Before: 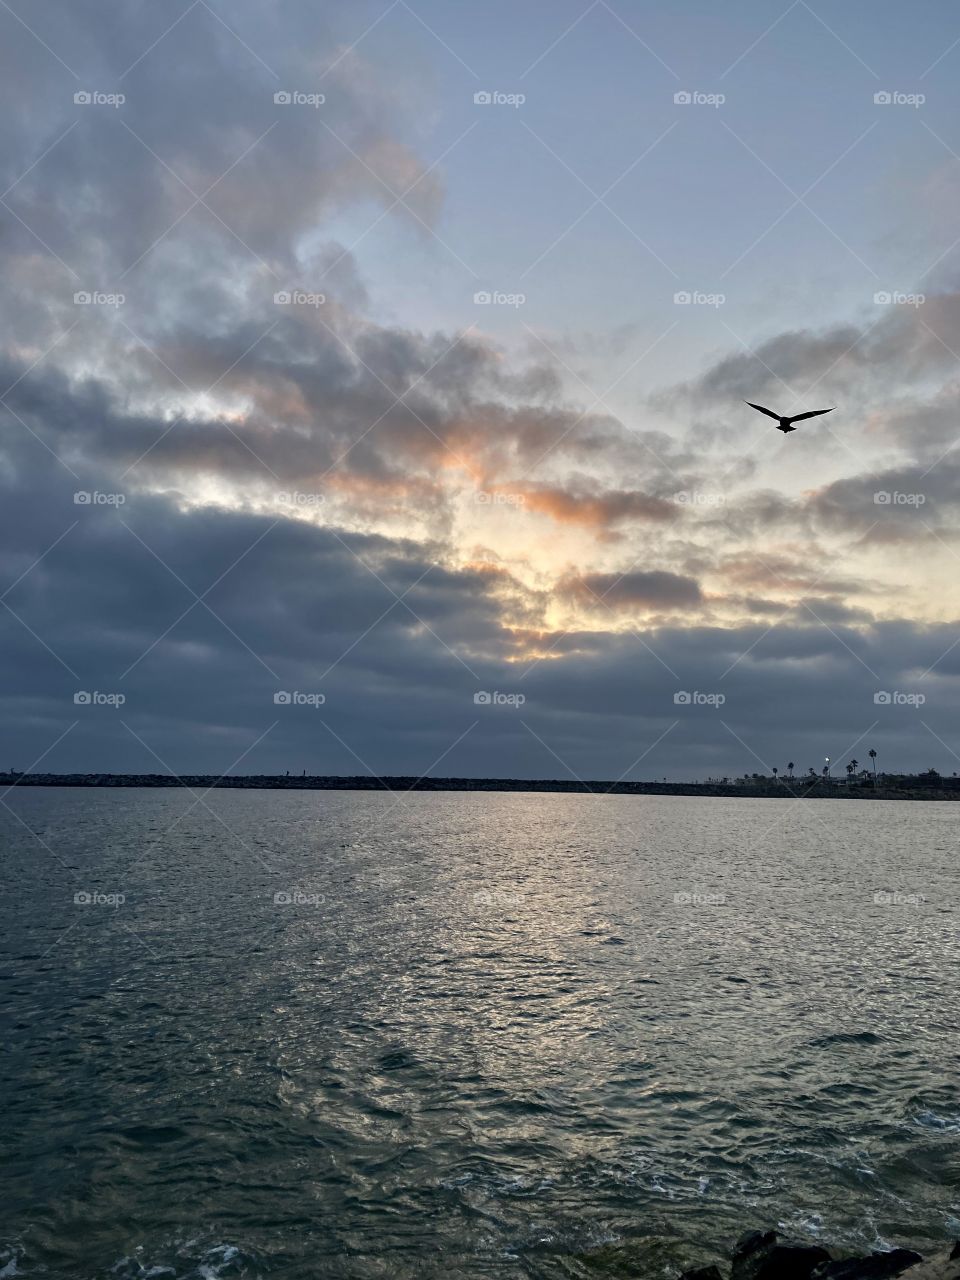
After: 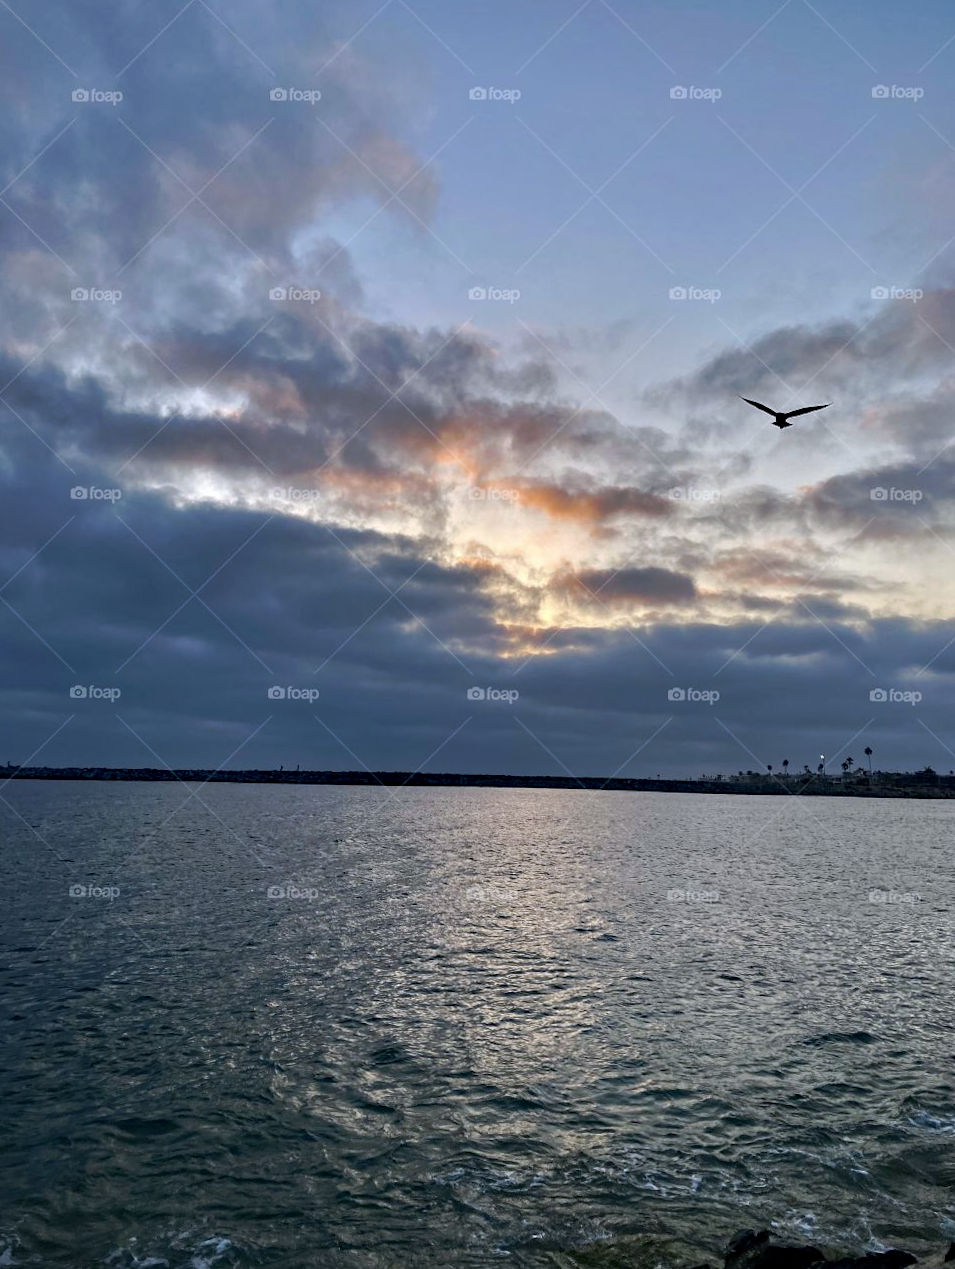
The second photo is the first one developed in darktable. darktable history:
white balance: red 0.984, blue 1.059
shadows and highlights: radius 125.46, shadows 21.19, highlights -21.19, low approximation 0.01
haze removal: compatibility mode true, adaptive false
rotate and perspective: rotation 0.192°, lens shift (horizontal) -0.015, crop left 0.005, crop right 0.996, crop top 0.006, crop bottom 0.99
tone curve: curves: ch0 [(0, 0) (0.003, 0.003) (0.011, 0.011) (0.025, 0.024) (0.044, 0.043) (0.069, 0.067) (0.1, 0.096) (0.136, 0.131) (0.177, 0.171) (0.224, 0.217) (0.277, 0.268) (0.335, 0.324) (0.399, 0.386) (0.468, 0.453) (0.543, 0.547) (0.623, 0.626) (0.709, 0.712) (0.801, 0.802) (0.898, 0.898) (1, 1)], preserve colors none
